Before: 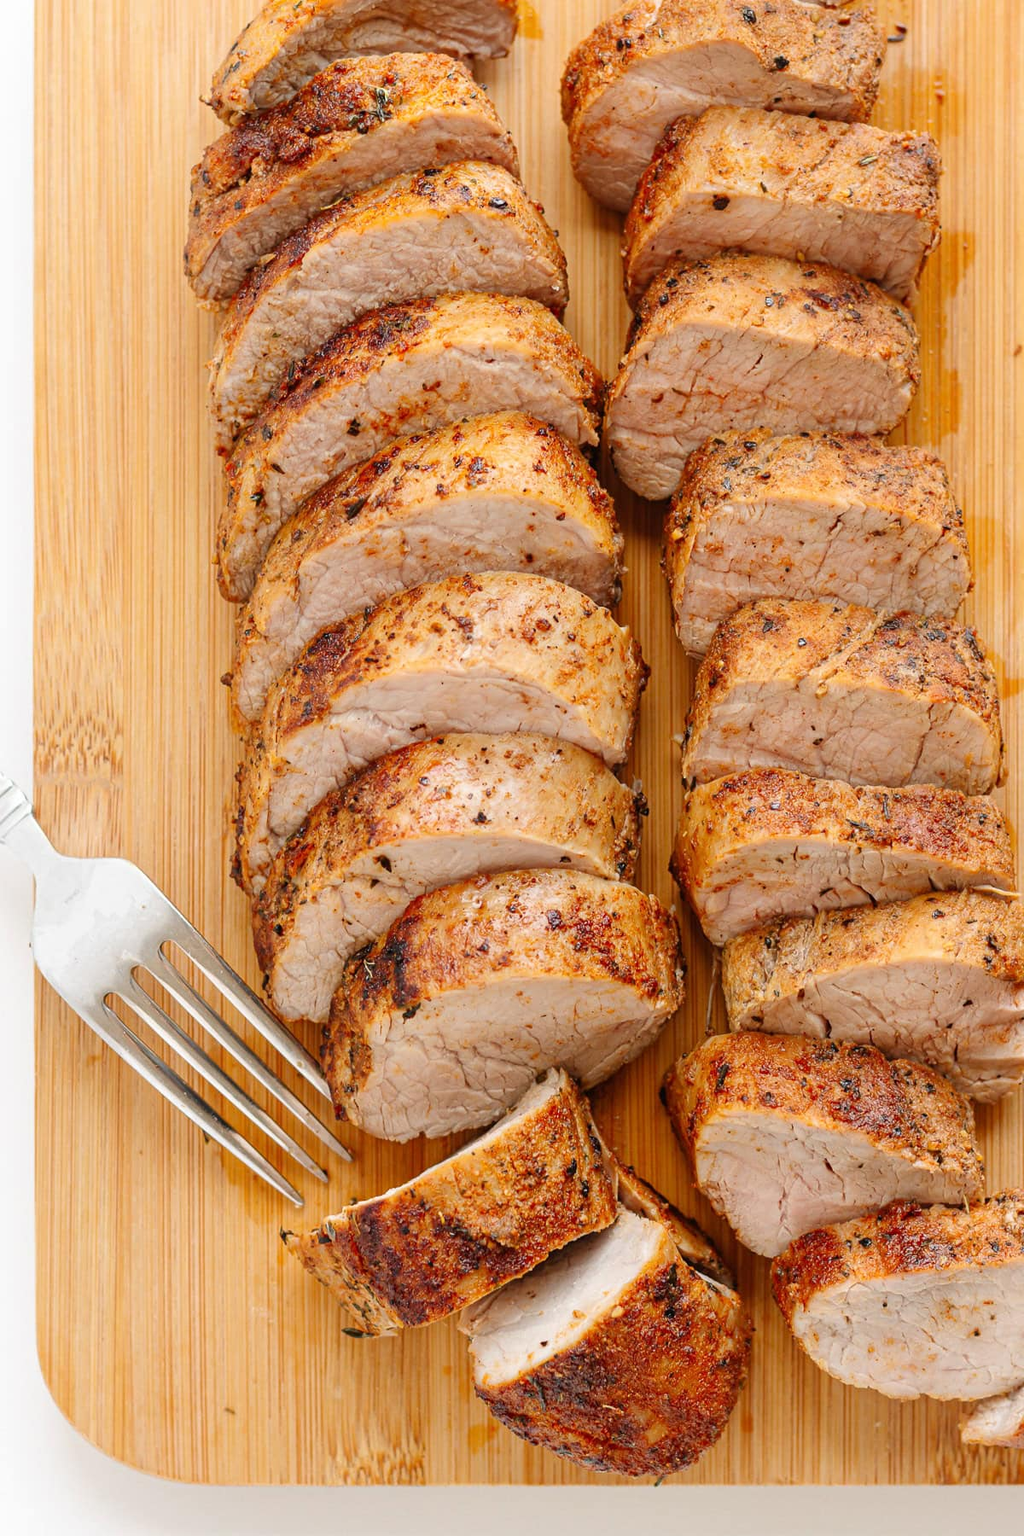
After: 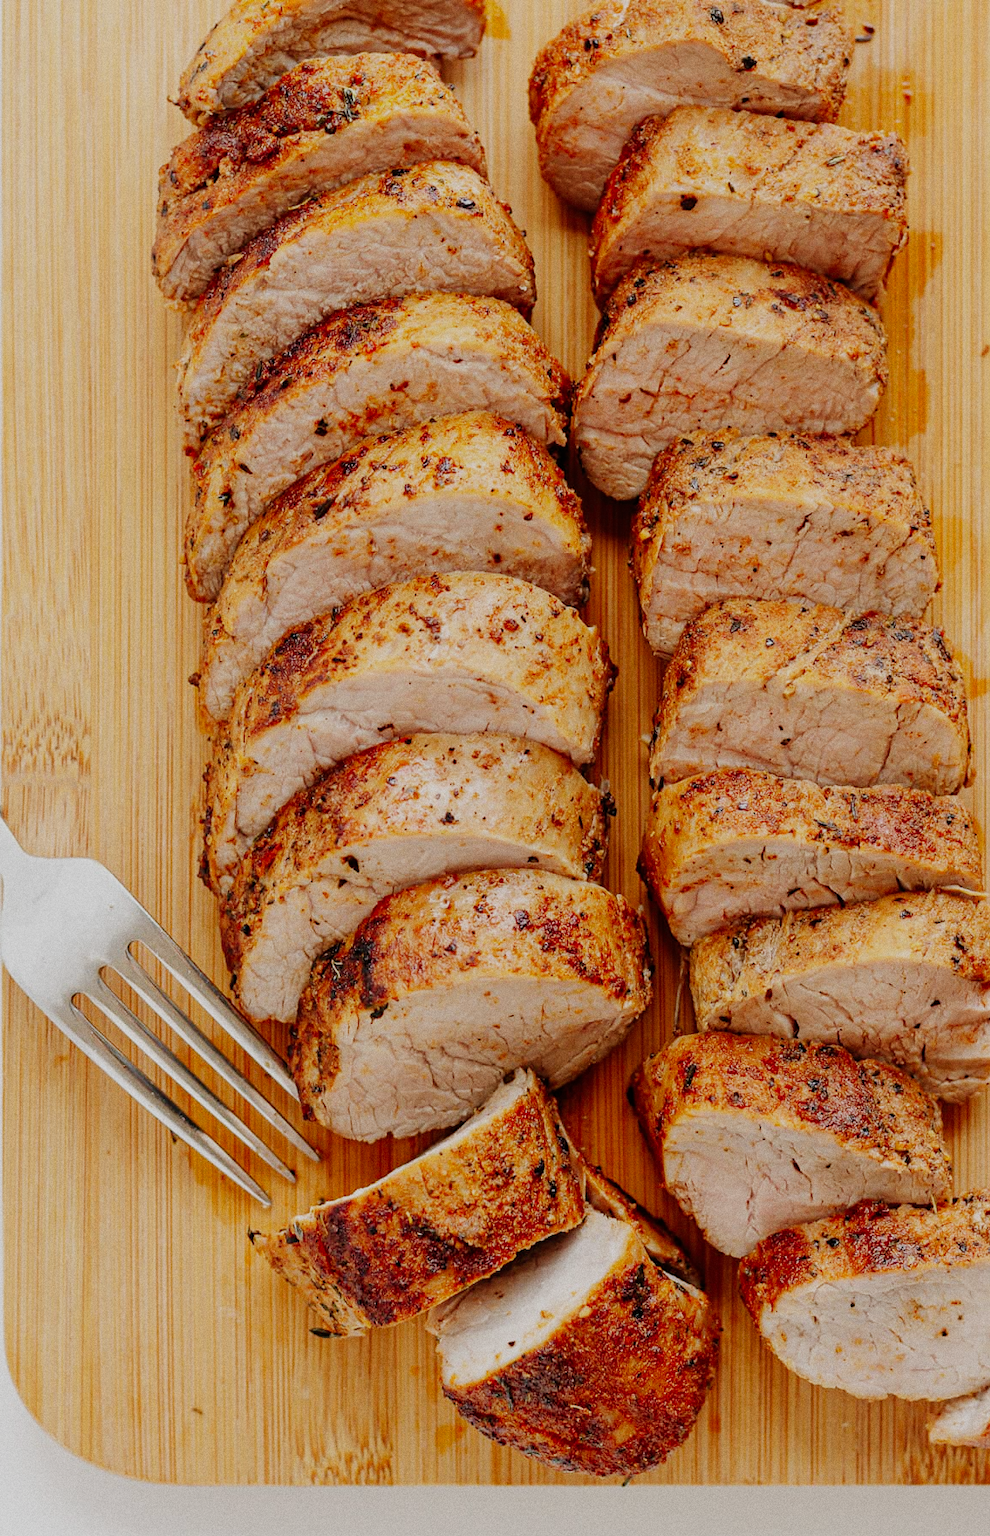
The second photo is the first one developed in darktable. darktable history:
crop and rotate: left 3.238%
grain: on, module defaults
tone equalizer: -8 EV 0.25 EV, -7 EV 0.417 EV, -6 EV 0.417 EV, -5 EV 0.25 EV, -3 EV -0.25 EV, -2 EV -0.417 EV, -1 EV -0.417 EV, +0 EV -0.25 EV, edges refinement/feathering 500, mask exposure compensation -1.57 EV, preserve details guided filter
sigmoid: contrast 1.6, skew -0.2, preserve hue 0%, red attenuation 0.1, red rotation 0.035, green attenuation 0.1, green rotation -0.017, blue attenuation 0.15, blue rotation -0.052, base primaries Rec2020
